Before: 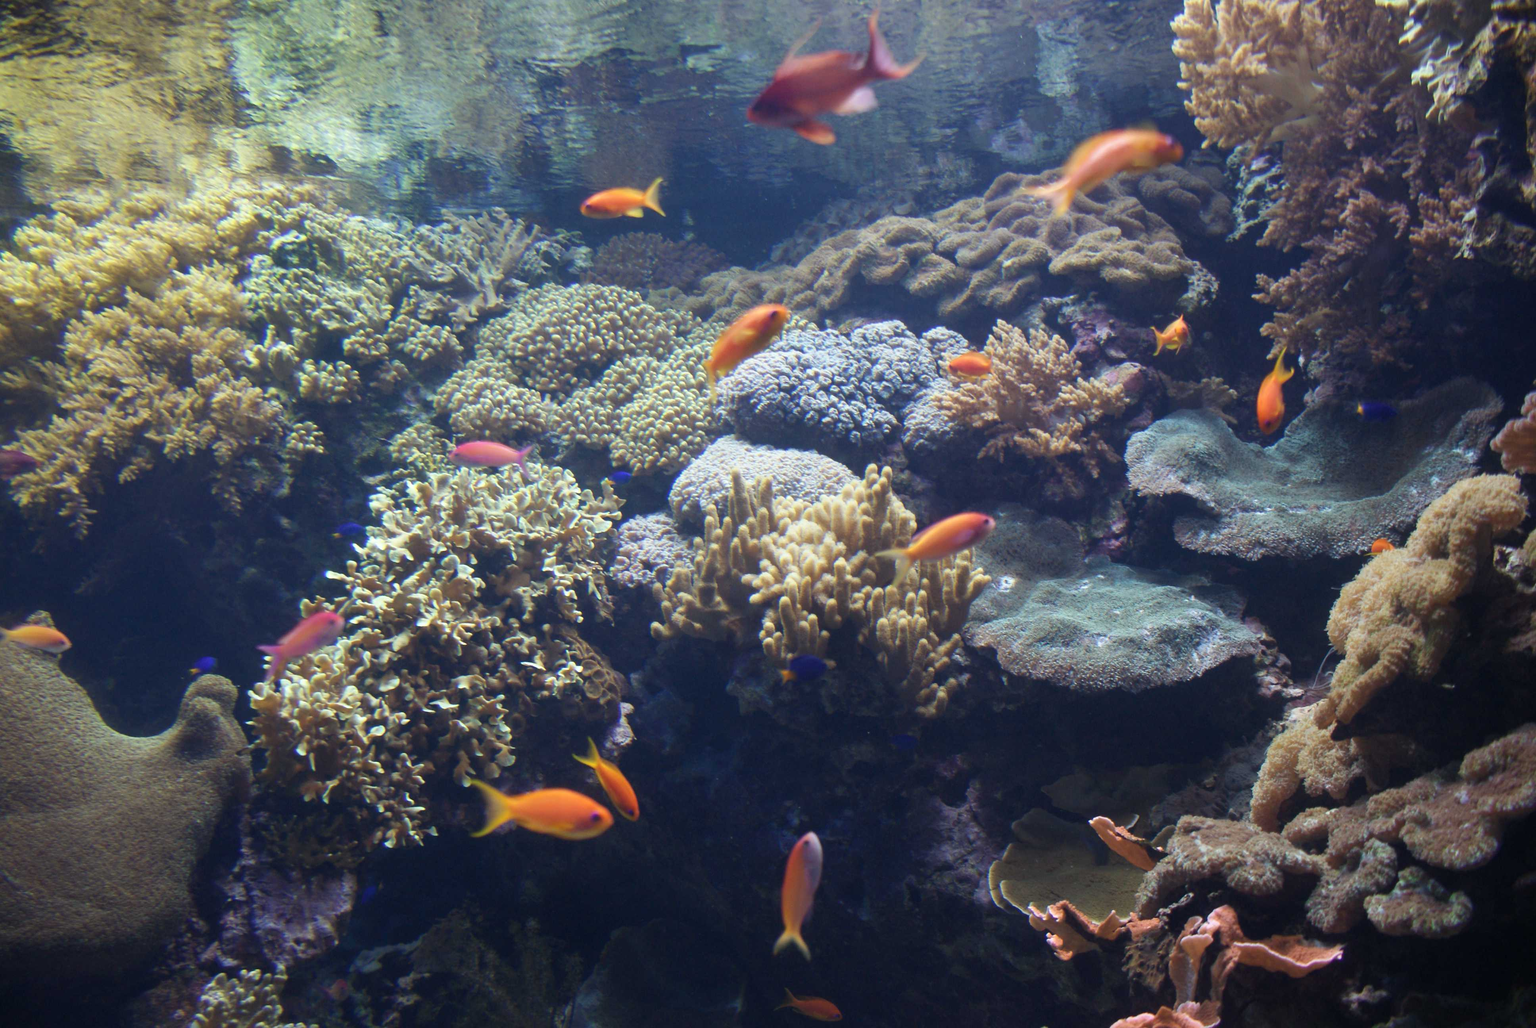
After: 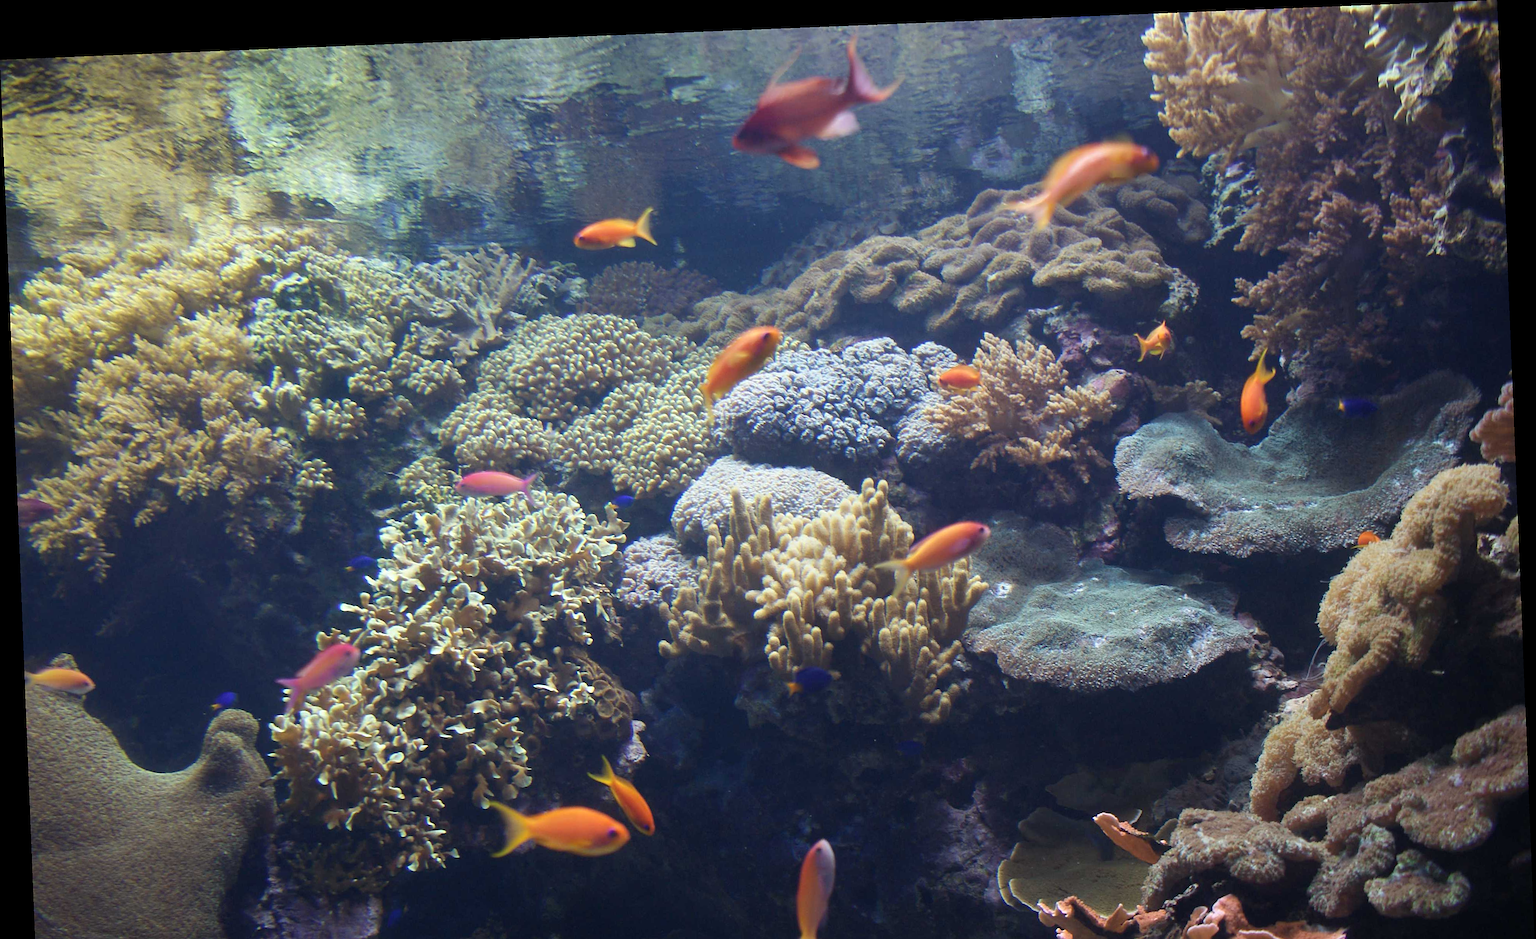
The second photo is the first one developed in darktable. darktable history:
sharpen: amount 0.478
rotate and perspective: rotation -2.29°, automatic cropping off
crop and rotate: top 0%, bottom 11.49%
